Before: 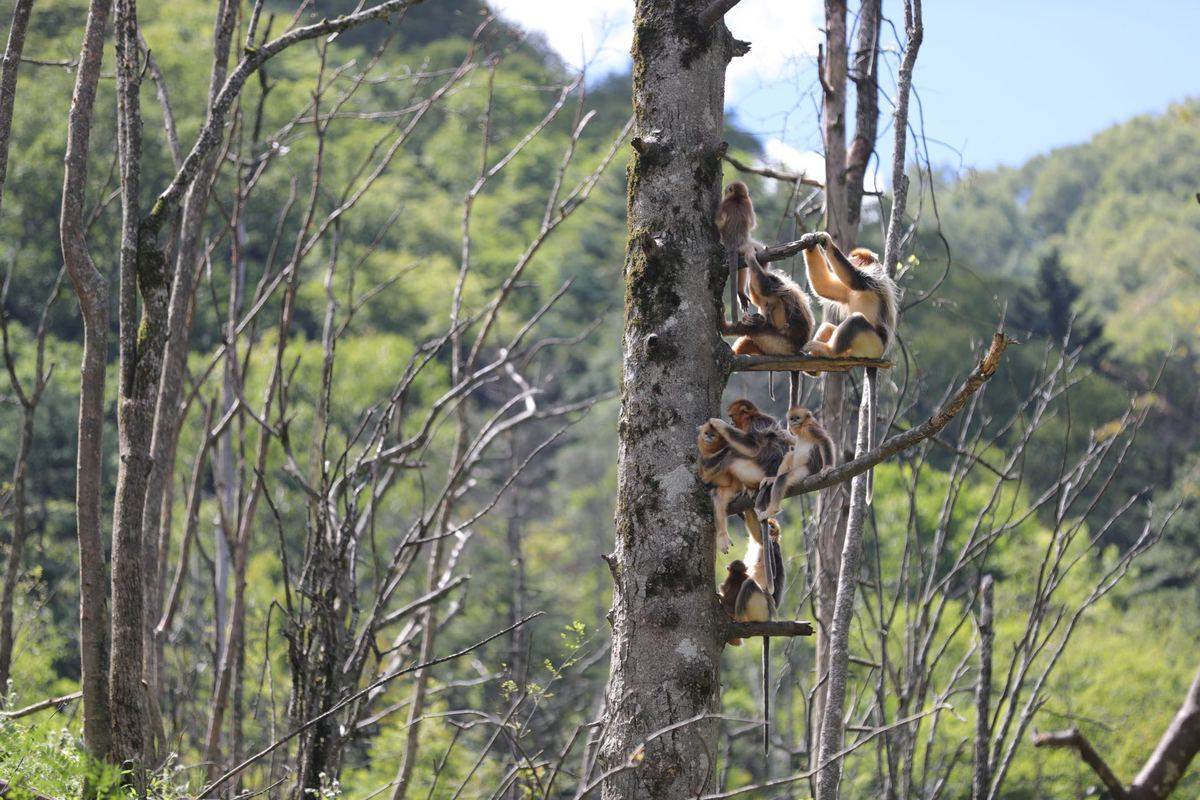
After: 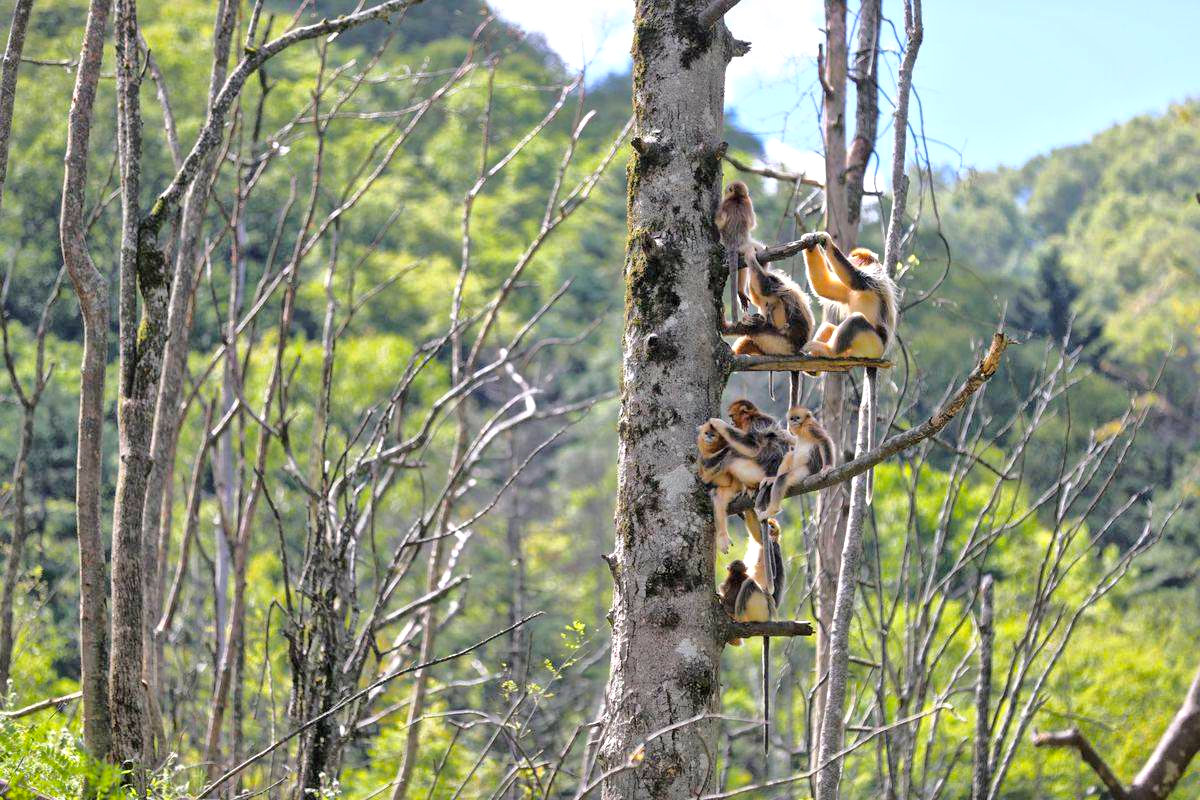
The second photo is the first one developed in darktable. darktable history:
tone curve: curves: ch0 [(0, 0) (0.003, 0.03) (0.011, 0.03) (0.025, 0.033) (0.044, 0.038) (0.069, 0.057) (0.1, 0.109) (0.136, 0.174) (0.177, 0.243) (0.224, 0.313) (0.277, 0.391) (0.335, 0.464) (0.399, 0.515) (0.468, 0.563) (0.543, 0.616) (0.623, 0.679) (0.709, 0.766) (0.801, 0.865) (0.898, 0.948) (1, 1)], color space Lab, independent channels, preserve colors none
color balance rgb: shadows lift › chroma 0.889%, shadows lift › hue 115.43°, linear chroma grading › global chroma 18.574%, perceptual saturation grading › global saturation 19.809%, global vibrance 9.933%
local contrast: mode bilateral grid, contrast 19, coarseness 19, detail 163%, midtone range 0.2
